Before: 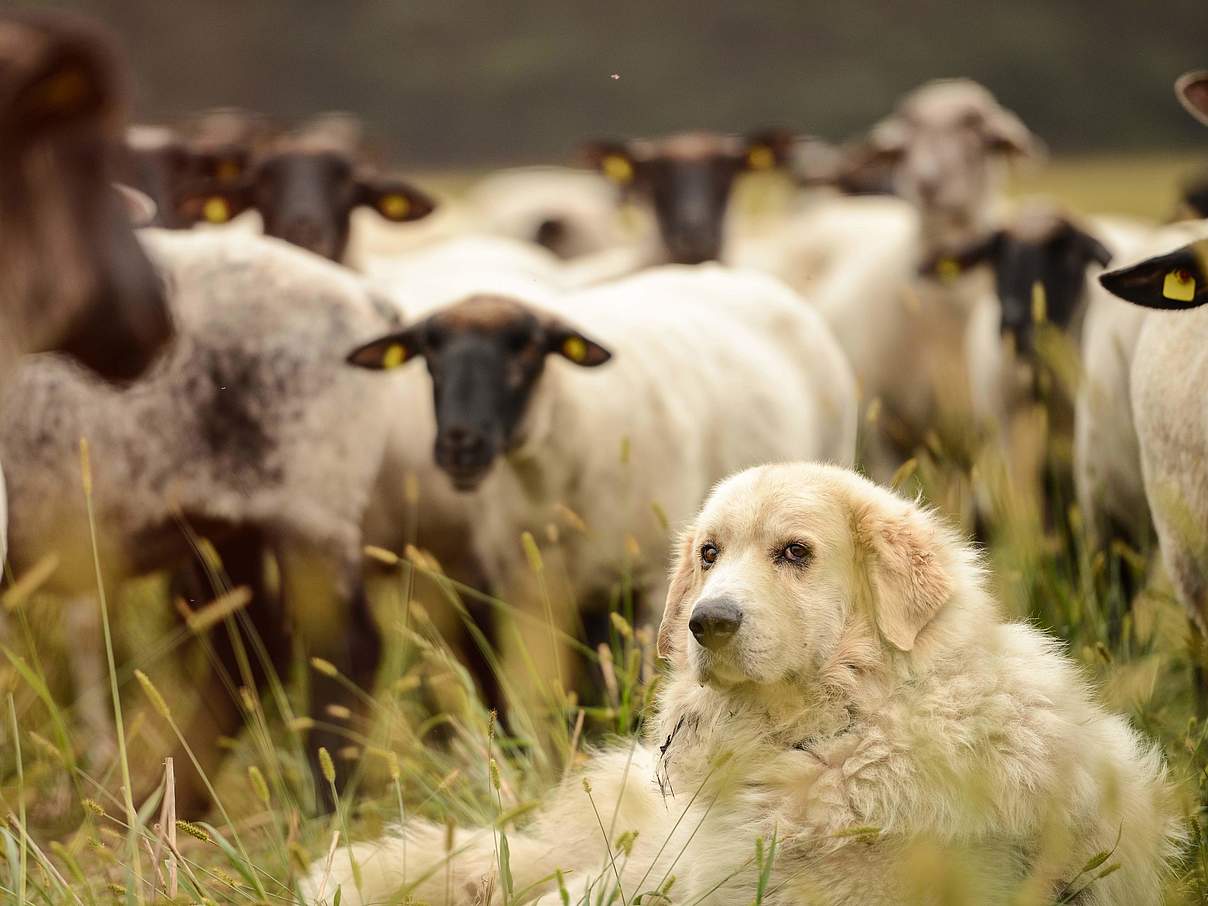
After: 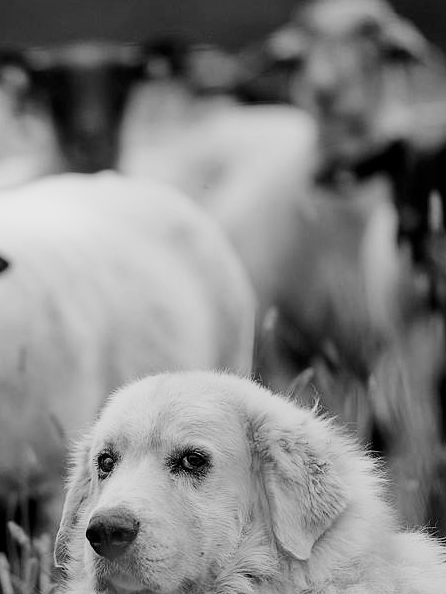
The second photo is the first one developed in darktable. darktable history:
filmic rgb: black relative exposure -7.65 EV, white relative exposure 4.56 EV, hardness 3.61
contrast brightness saturation: contrast 0.21, brightness -0.11, saturation 0.21
crop and rotate: left 49.936%, top 10.094%, right 13.136%, bottom 24.256%
shadows and highlights: shadows 43.06, highlights 6.94
bloom: size 5%, threshold 95%, strength 15%
monochrome: on, module defaults
exposure: black level correction 0.009, exposure -0.159 EV, compensate highlight preservation false
